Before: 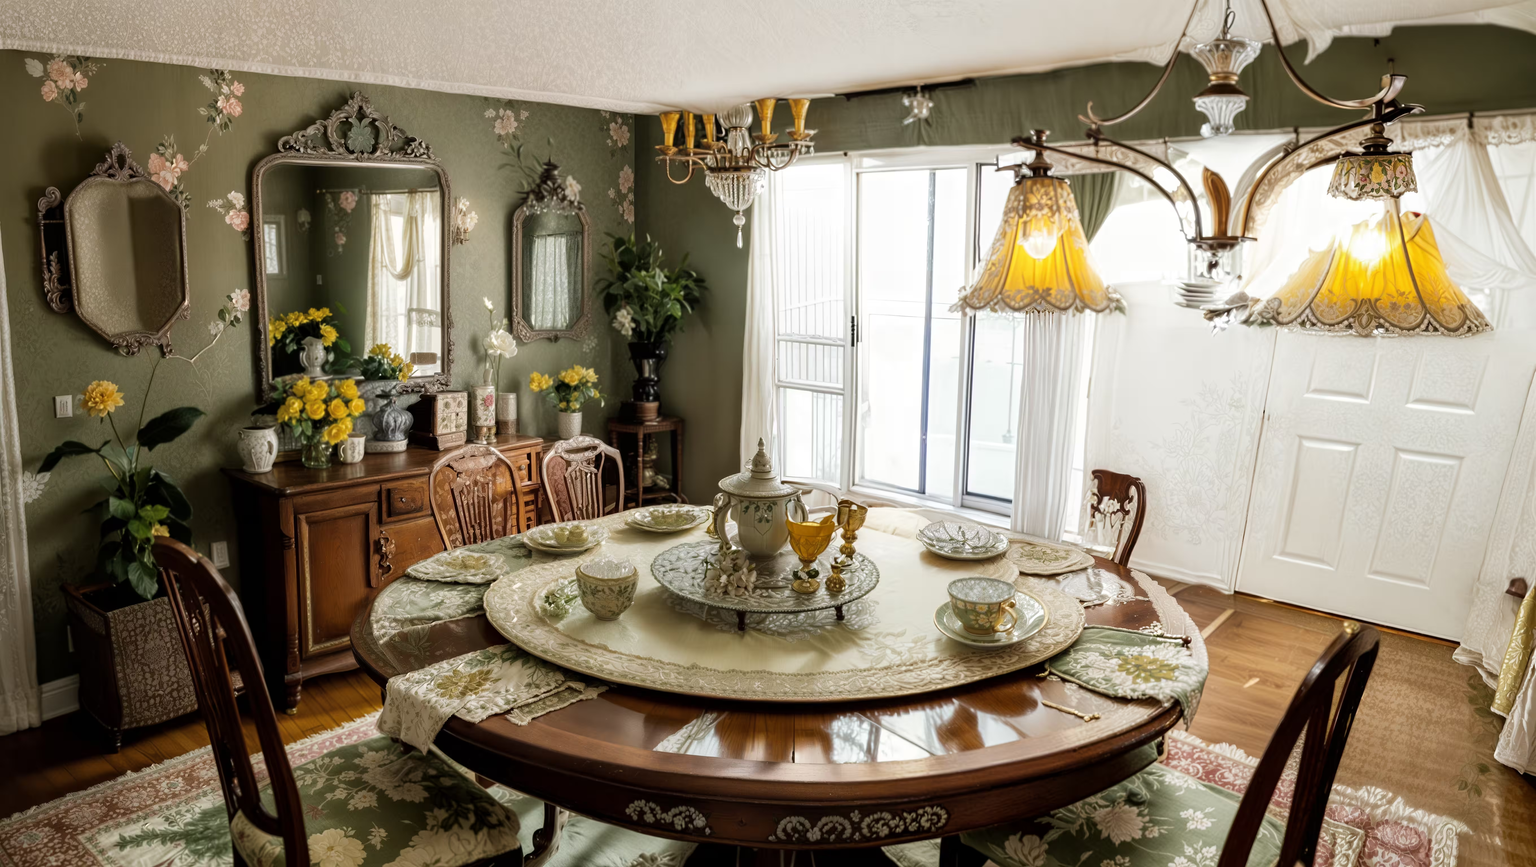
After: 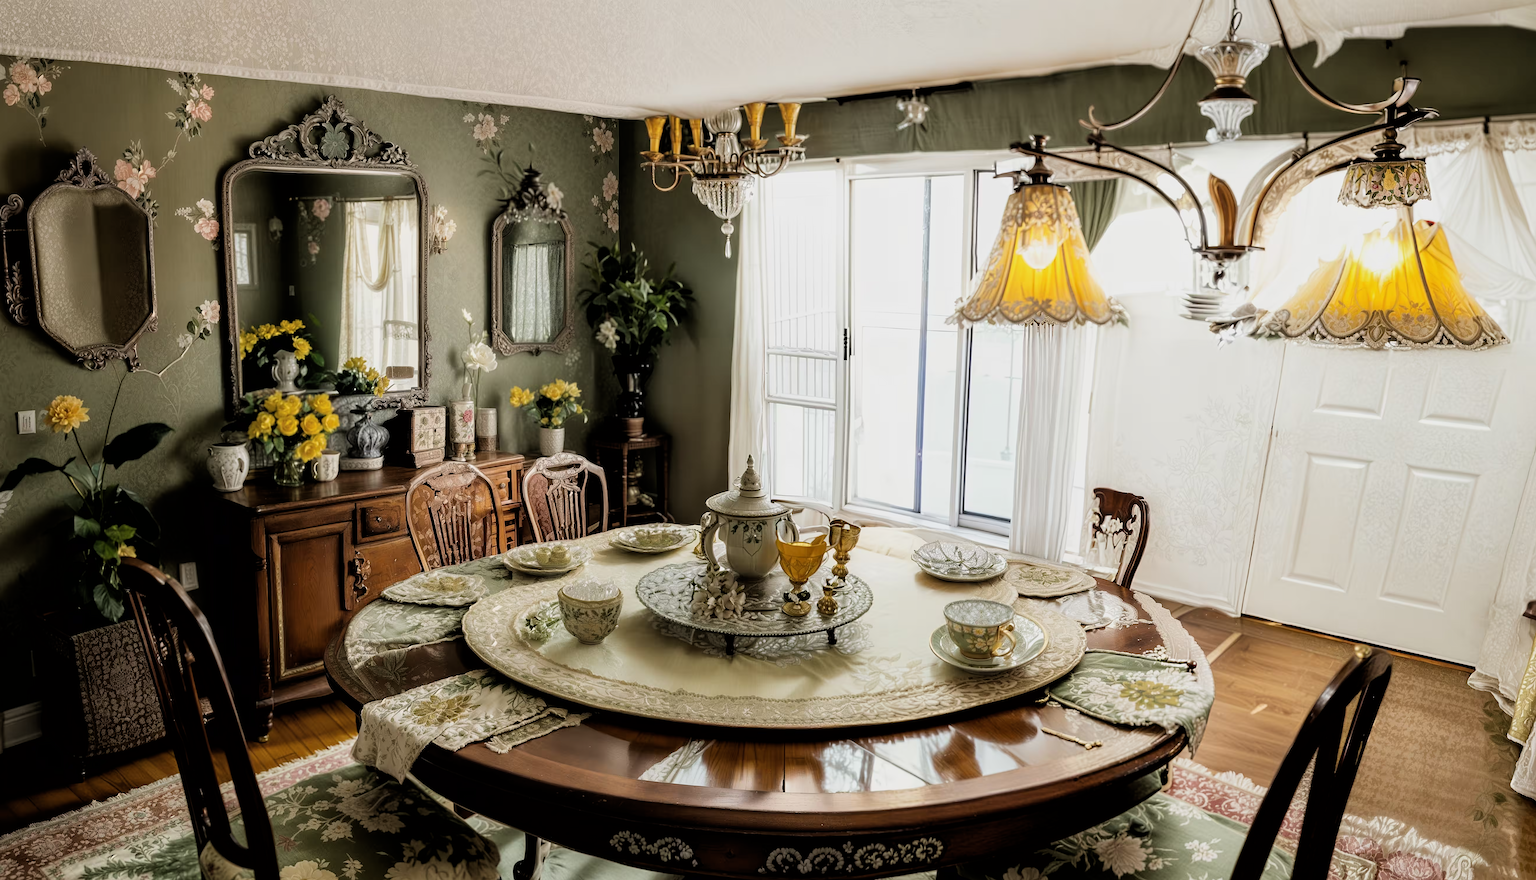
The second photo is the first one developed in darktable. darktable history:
crop and rotate: left 2.516%, right 1.089%, bottom 2.173%
filmic rgb: black relative exposure -11.77 EV, white relative exposure 5.46 EV, hardness 4.47, latitude 49.03%, contrast 1.143, color science v6 (2022)
sharpen: on, module defaults
